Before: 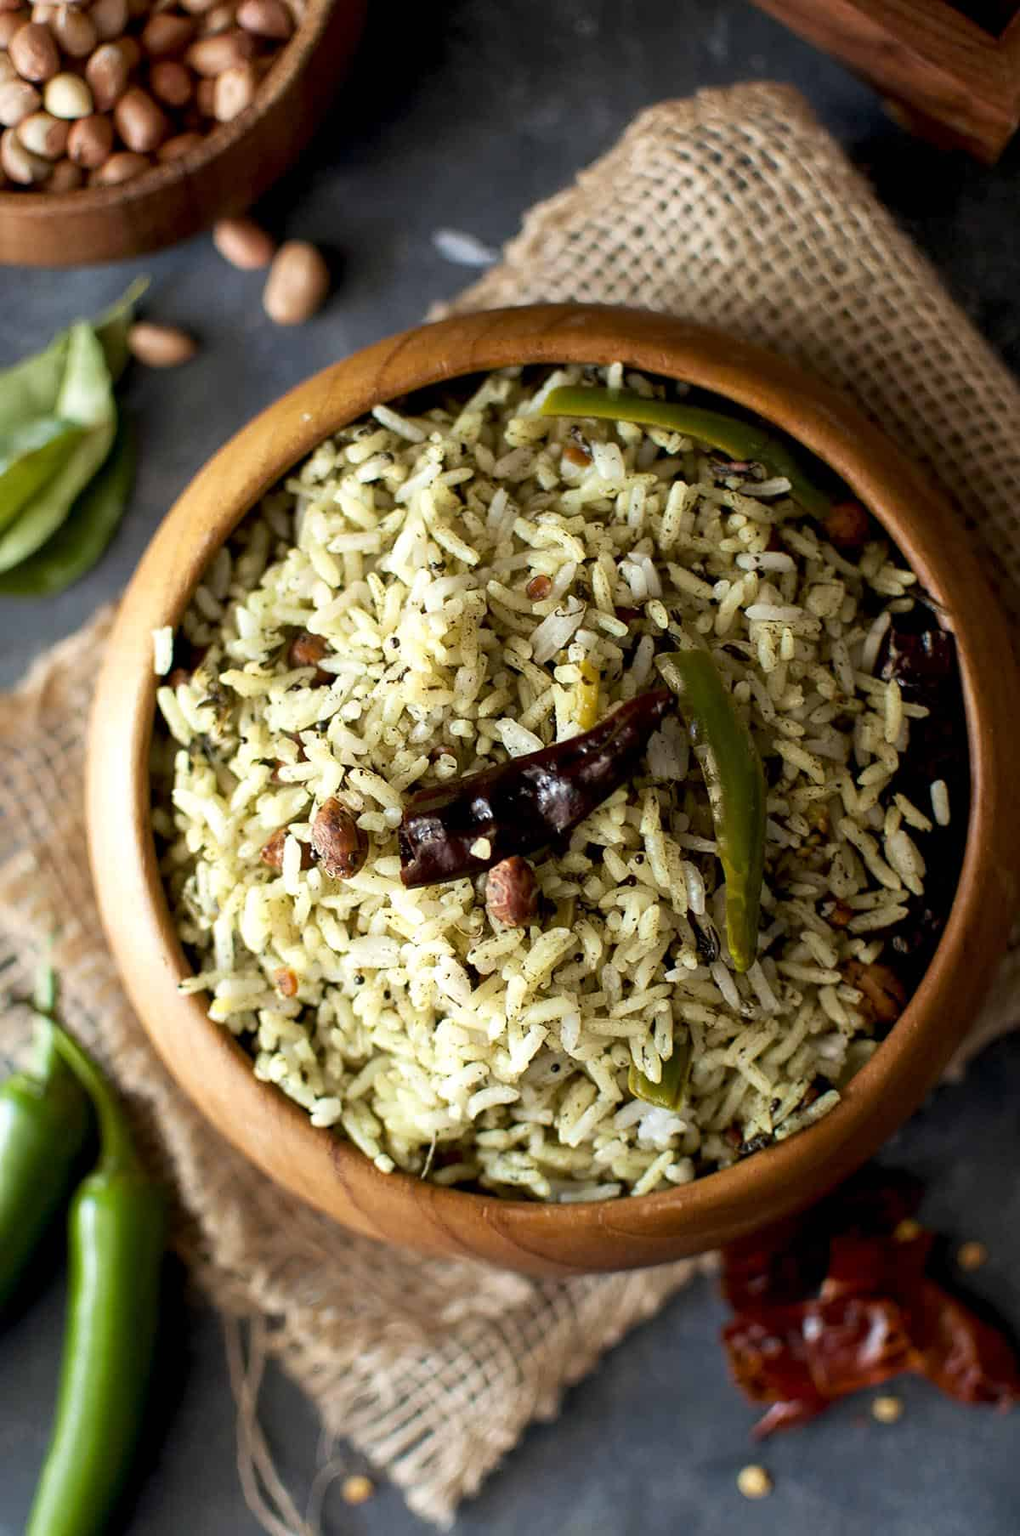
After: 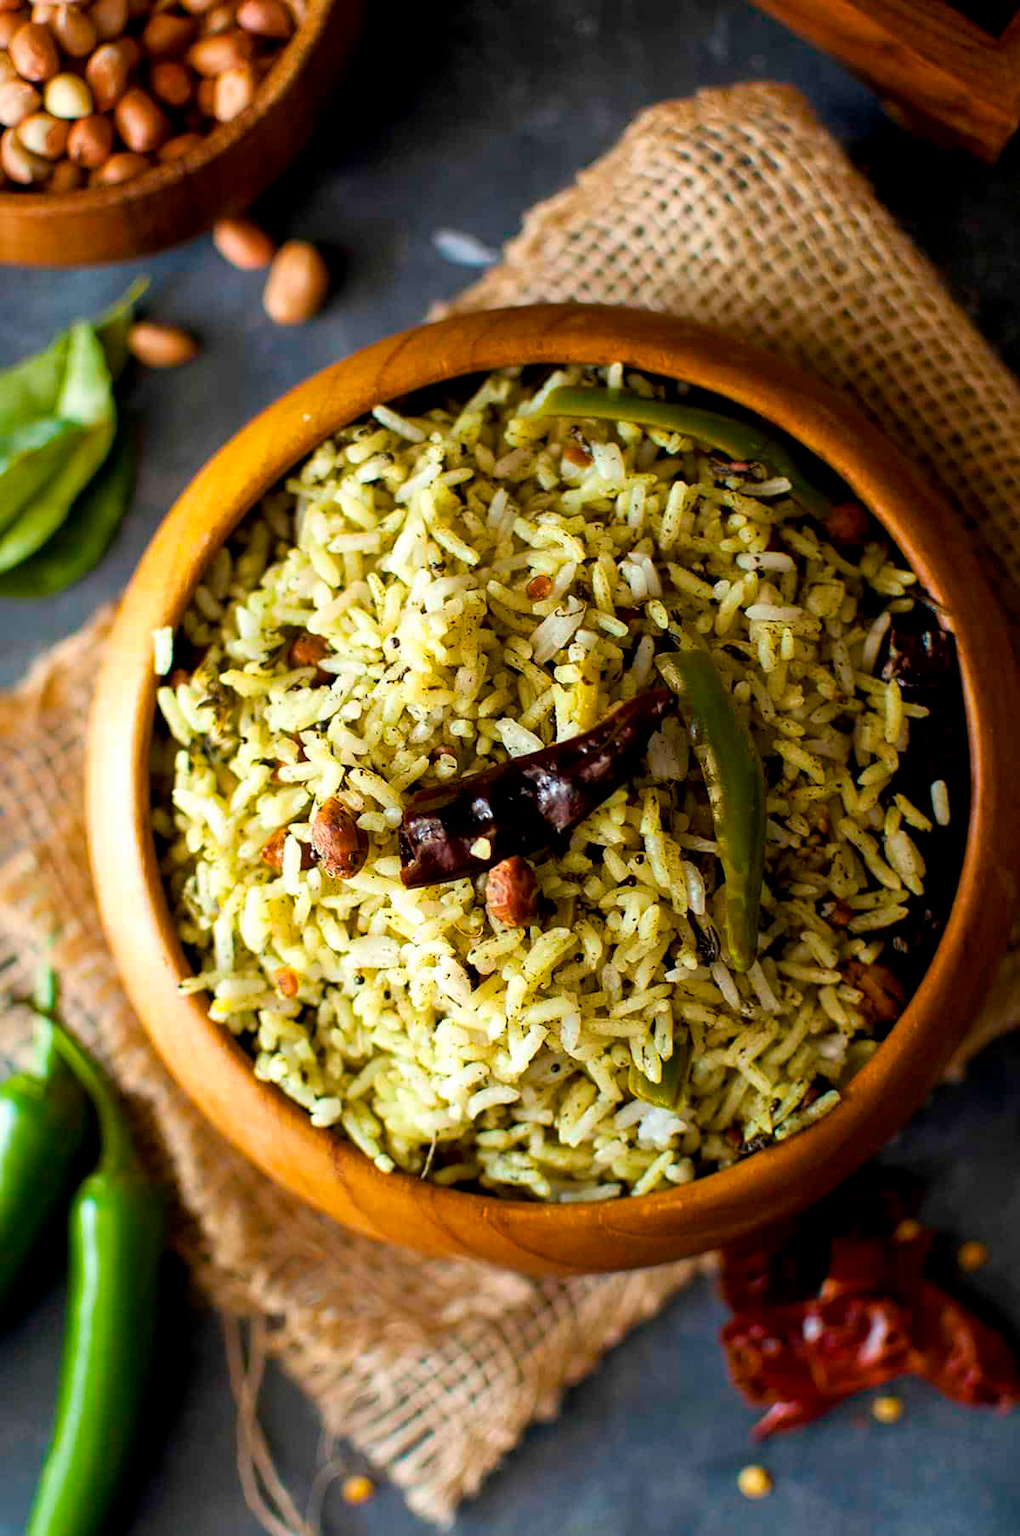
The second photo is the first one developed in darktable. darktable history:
color balance rgb: linear chroma grading › global chroma 15.07%, perceptual saturation grading › global saturation 25.173%, global vibrance 14.343%
